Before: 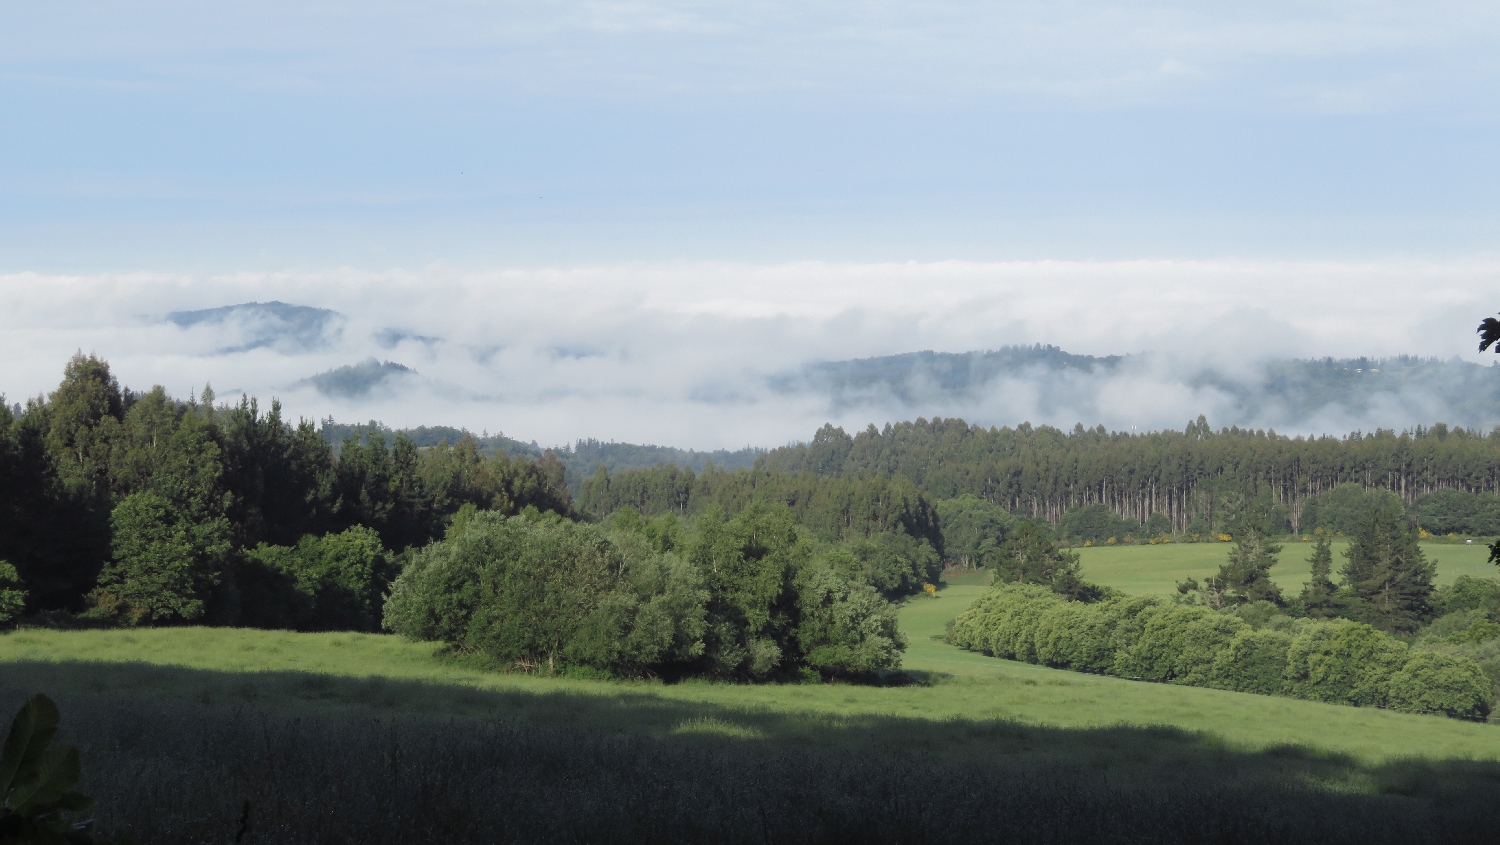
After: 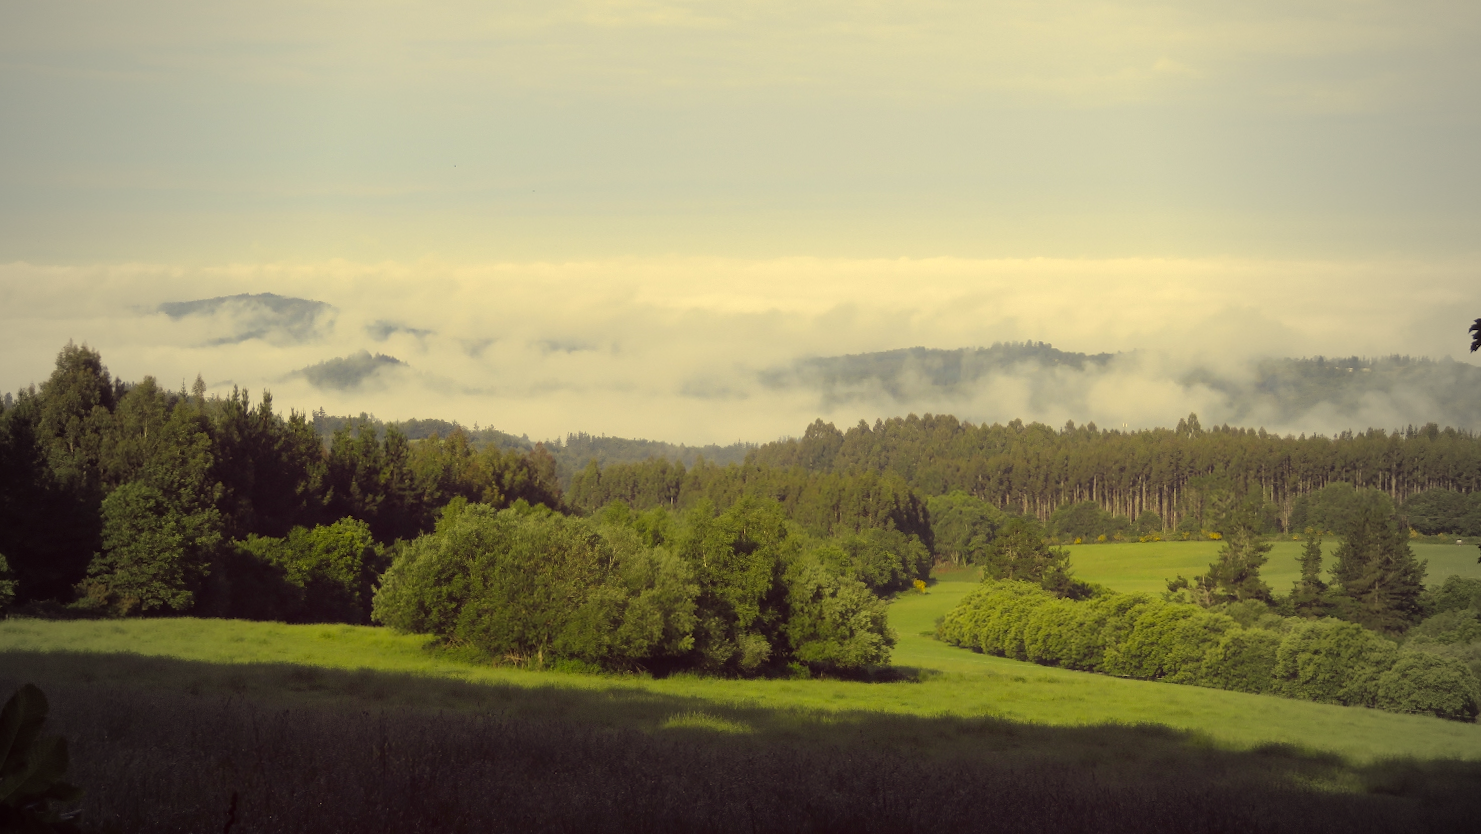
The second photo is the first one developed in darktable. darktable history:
crop and rotate: angle -0.41°
color balance rgb: perceptual saturation grading › global saturation 0.682%, global vibrance 20%
vignetting: fall-off start 96.37%, fall-off radius 101.26%, width/height ratio 0.614, unbound false
color correction: highlights a* -0.426, highlights b* 39.64, shadows a* 9.34, shadows b* -0.49
